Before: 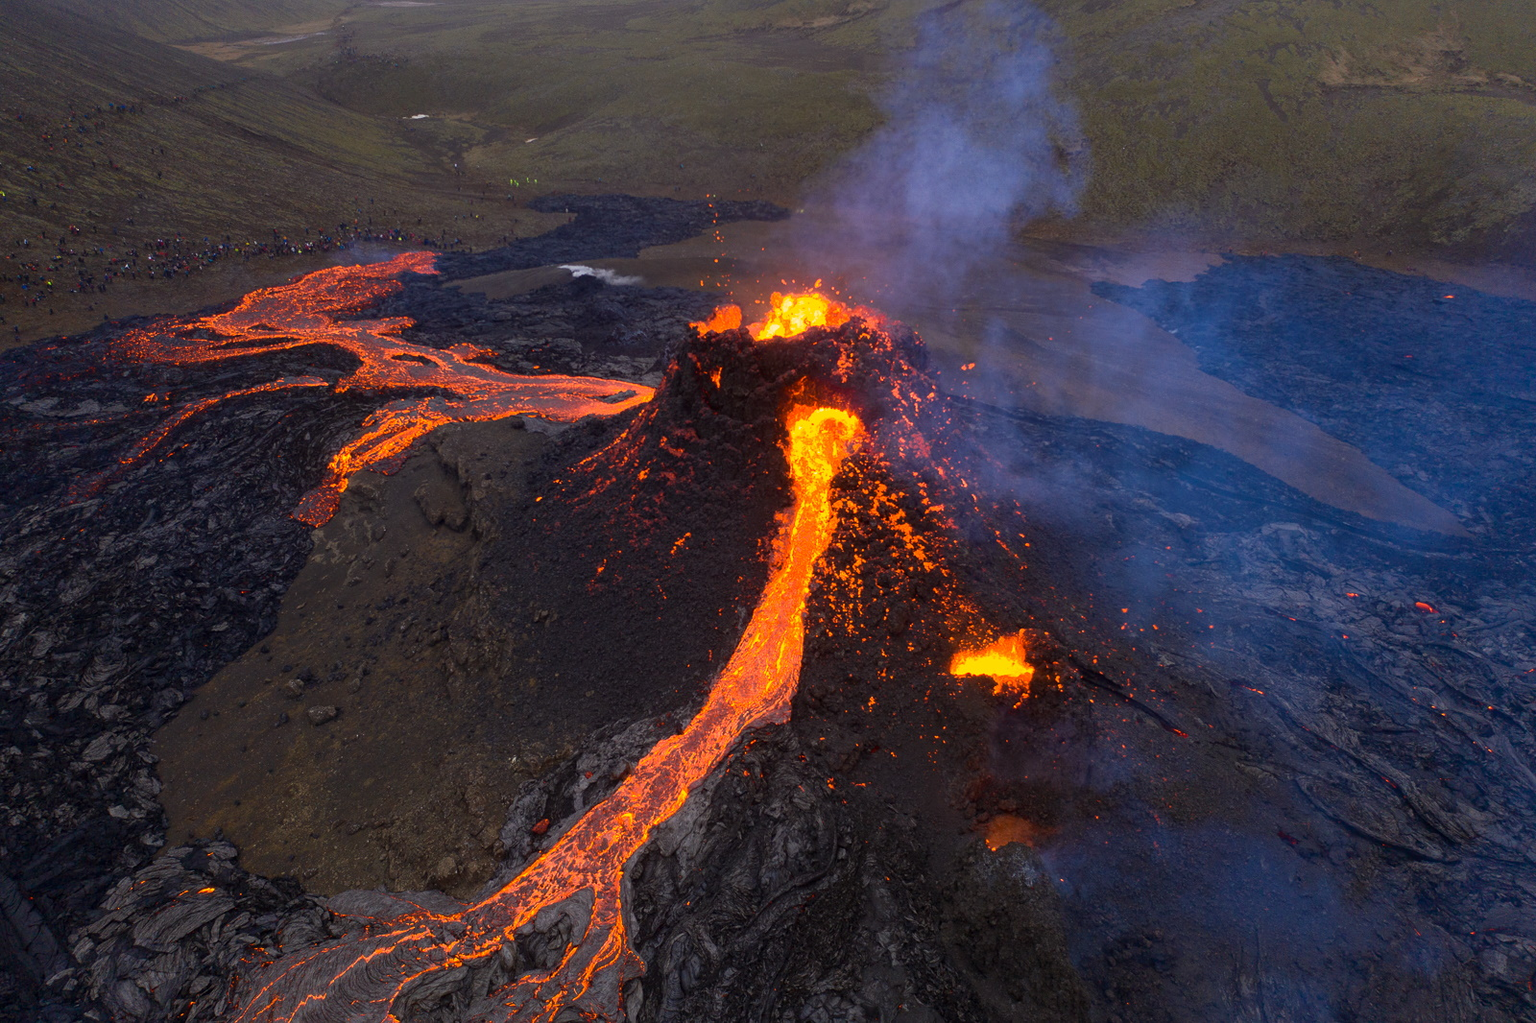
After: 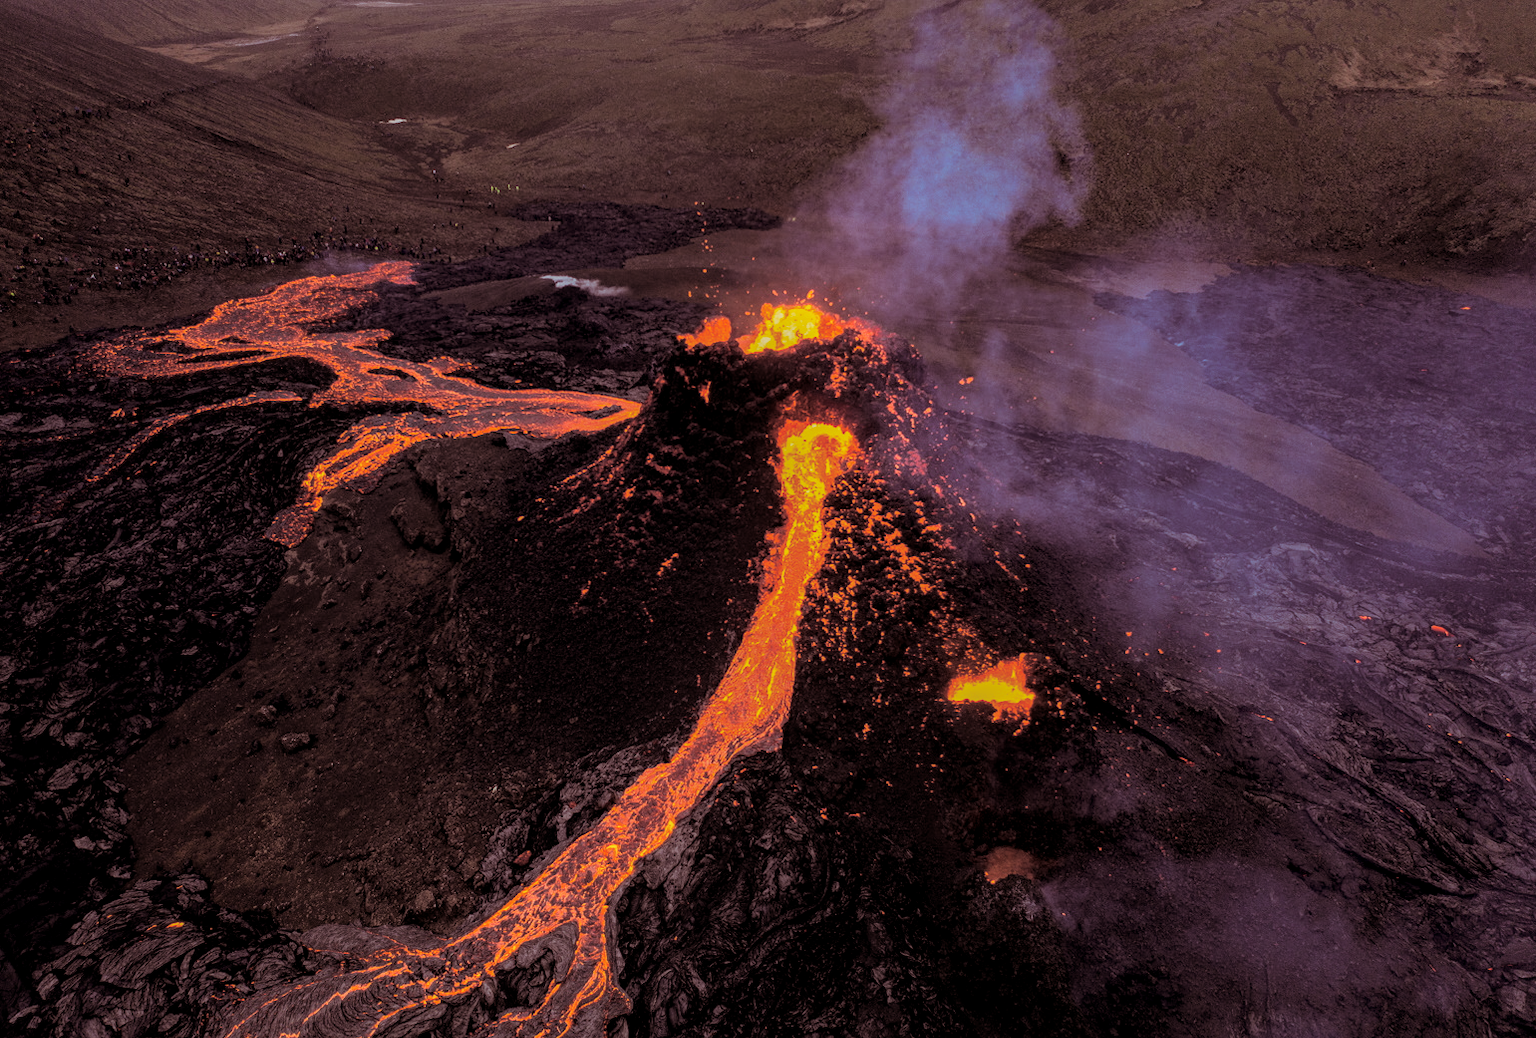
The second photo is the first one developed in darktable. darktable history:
filmic rgb: threshold 3 EV, hardness 4.17, latitude 50%, contrast 1.1, preserve chrominance max RGB, color science v6 (2022), contrast in shadows safe, contrast in highlights safe, enable highlight reconstruction true
crop and rotate: left 2.536%, right 1.107%, bottom 2.246%
split-toning: shadows › saturation 0.41, highlights › saturation 0, compress 33.55%
local contrast: highlights 0%, shadows 0%, detail 133%
haze removal: compatibility mode true, adaptive false
